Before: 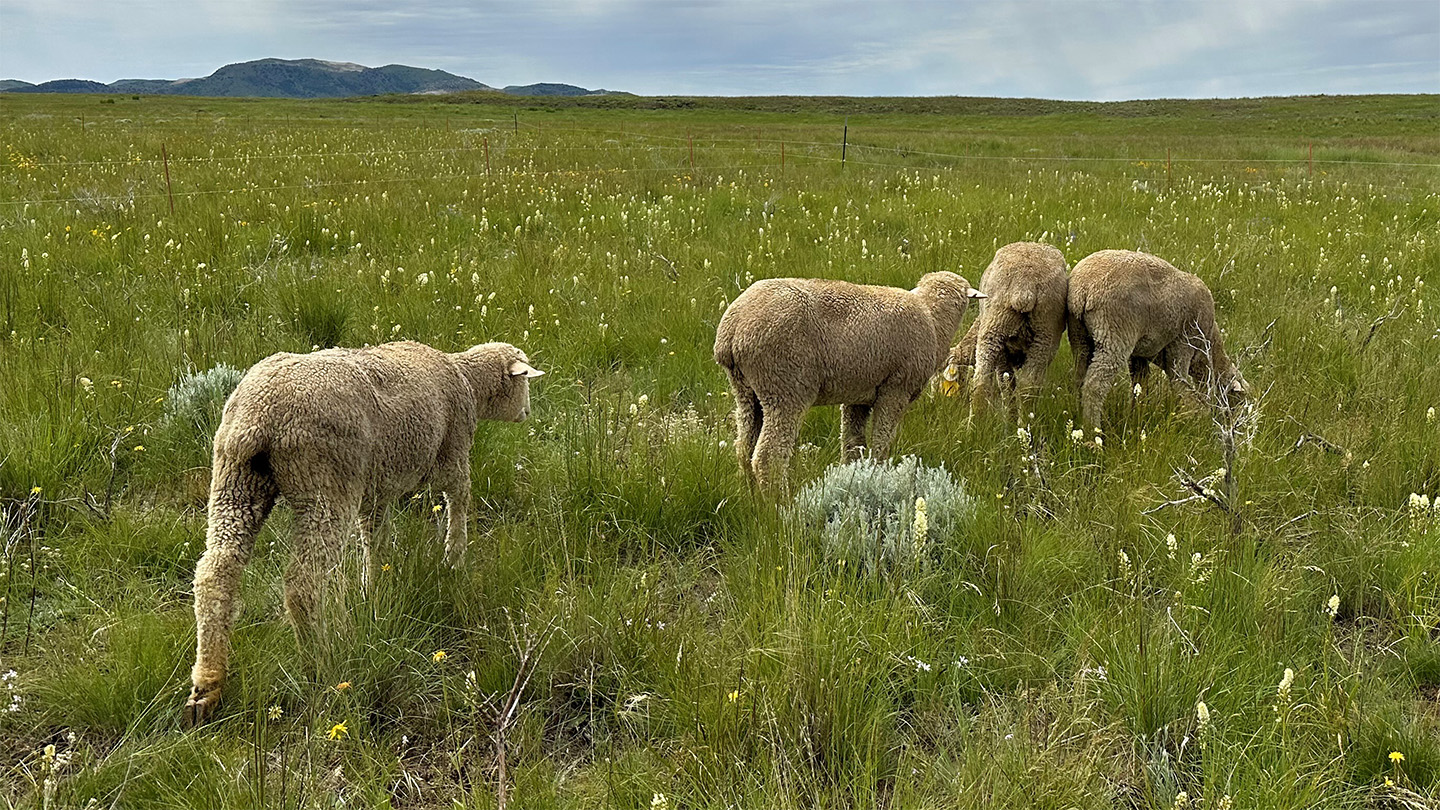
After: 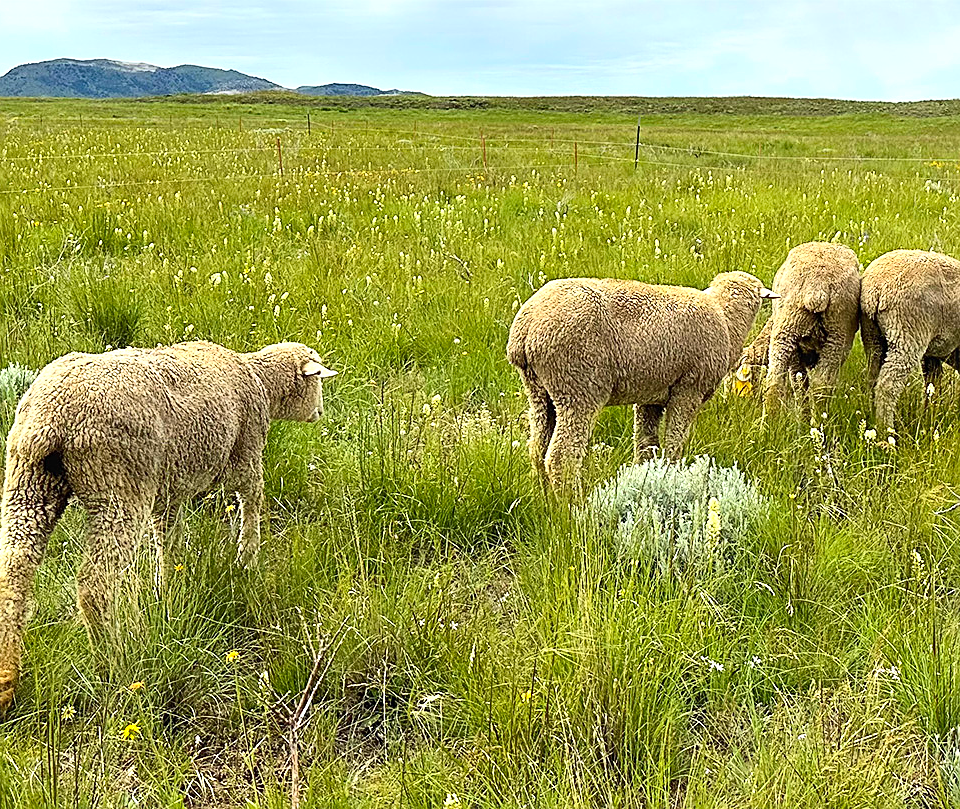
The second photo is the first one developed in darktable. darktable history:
crop and rotate: left 14.385%, right 18.928%
exposure: black level correction 0, exposure 0.701 EV, compensate exposure bias true, compensate highlight preservation false
sharpen: amount 0.493
contrast brightness saturation: contrast 0.228, brightness 0.106, saturation 0.289
contrast equalizer: y [[0.5, 0.5, 0.478, 0.5, 0.5, 0.5], [0.5 ×6], [0.5 ×6], [0 ×6], [0 ×6]]
